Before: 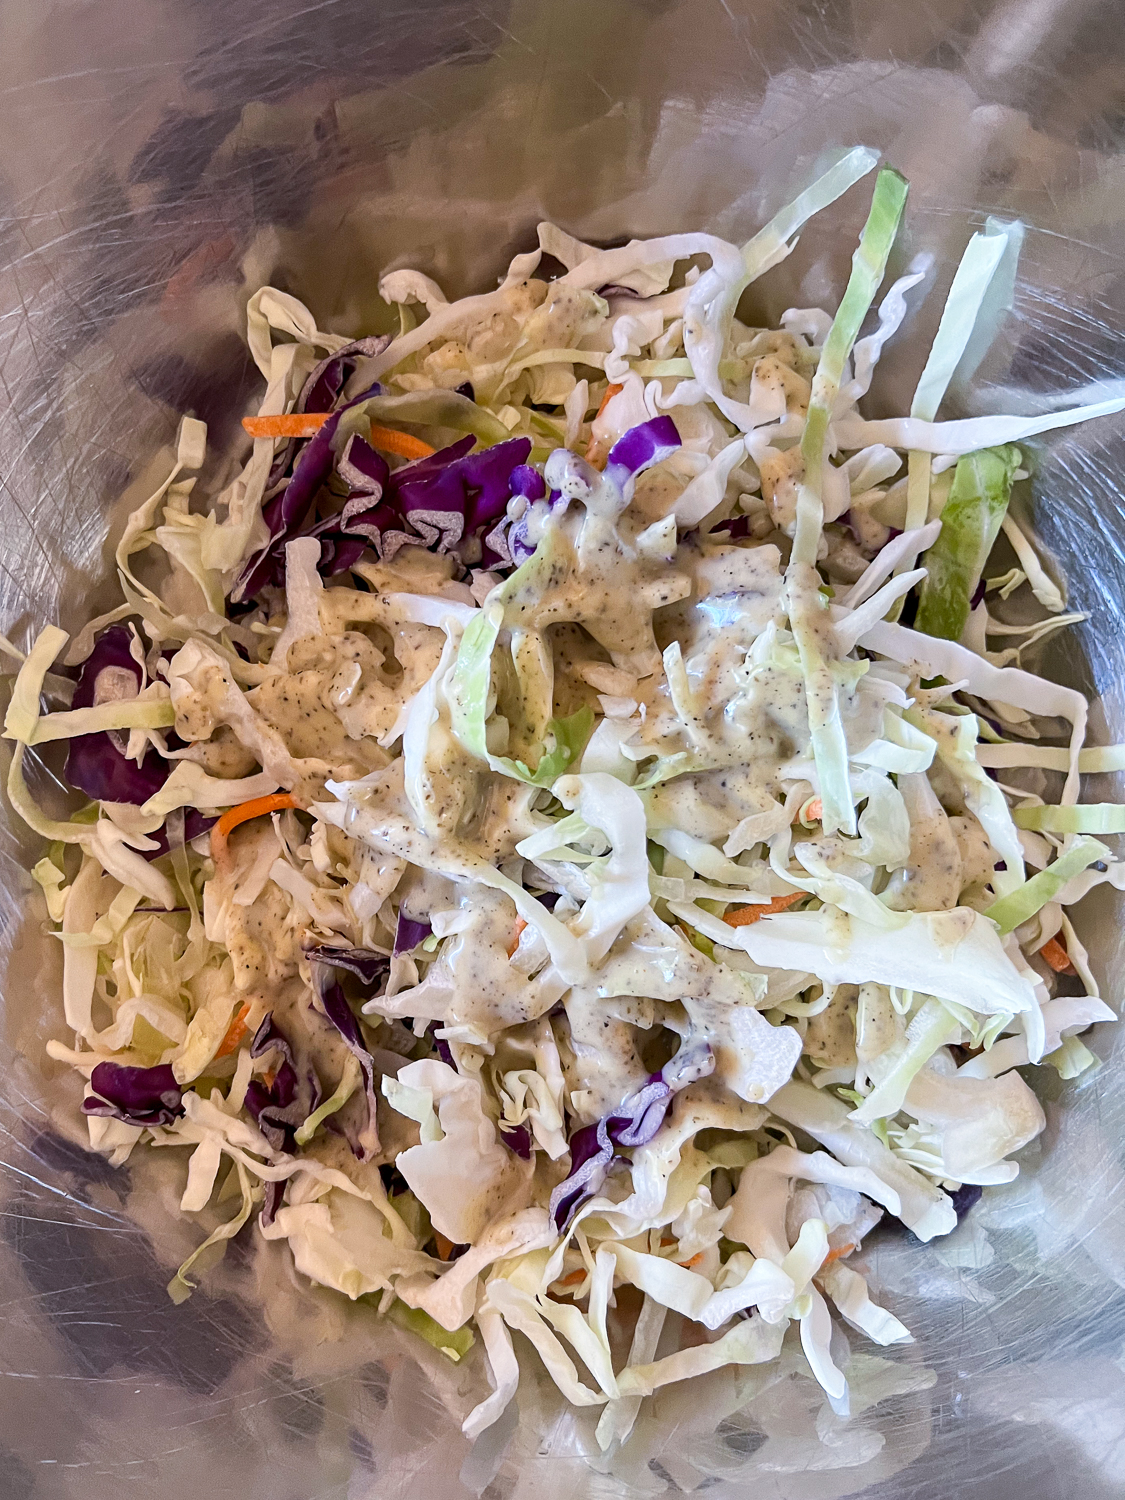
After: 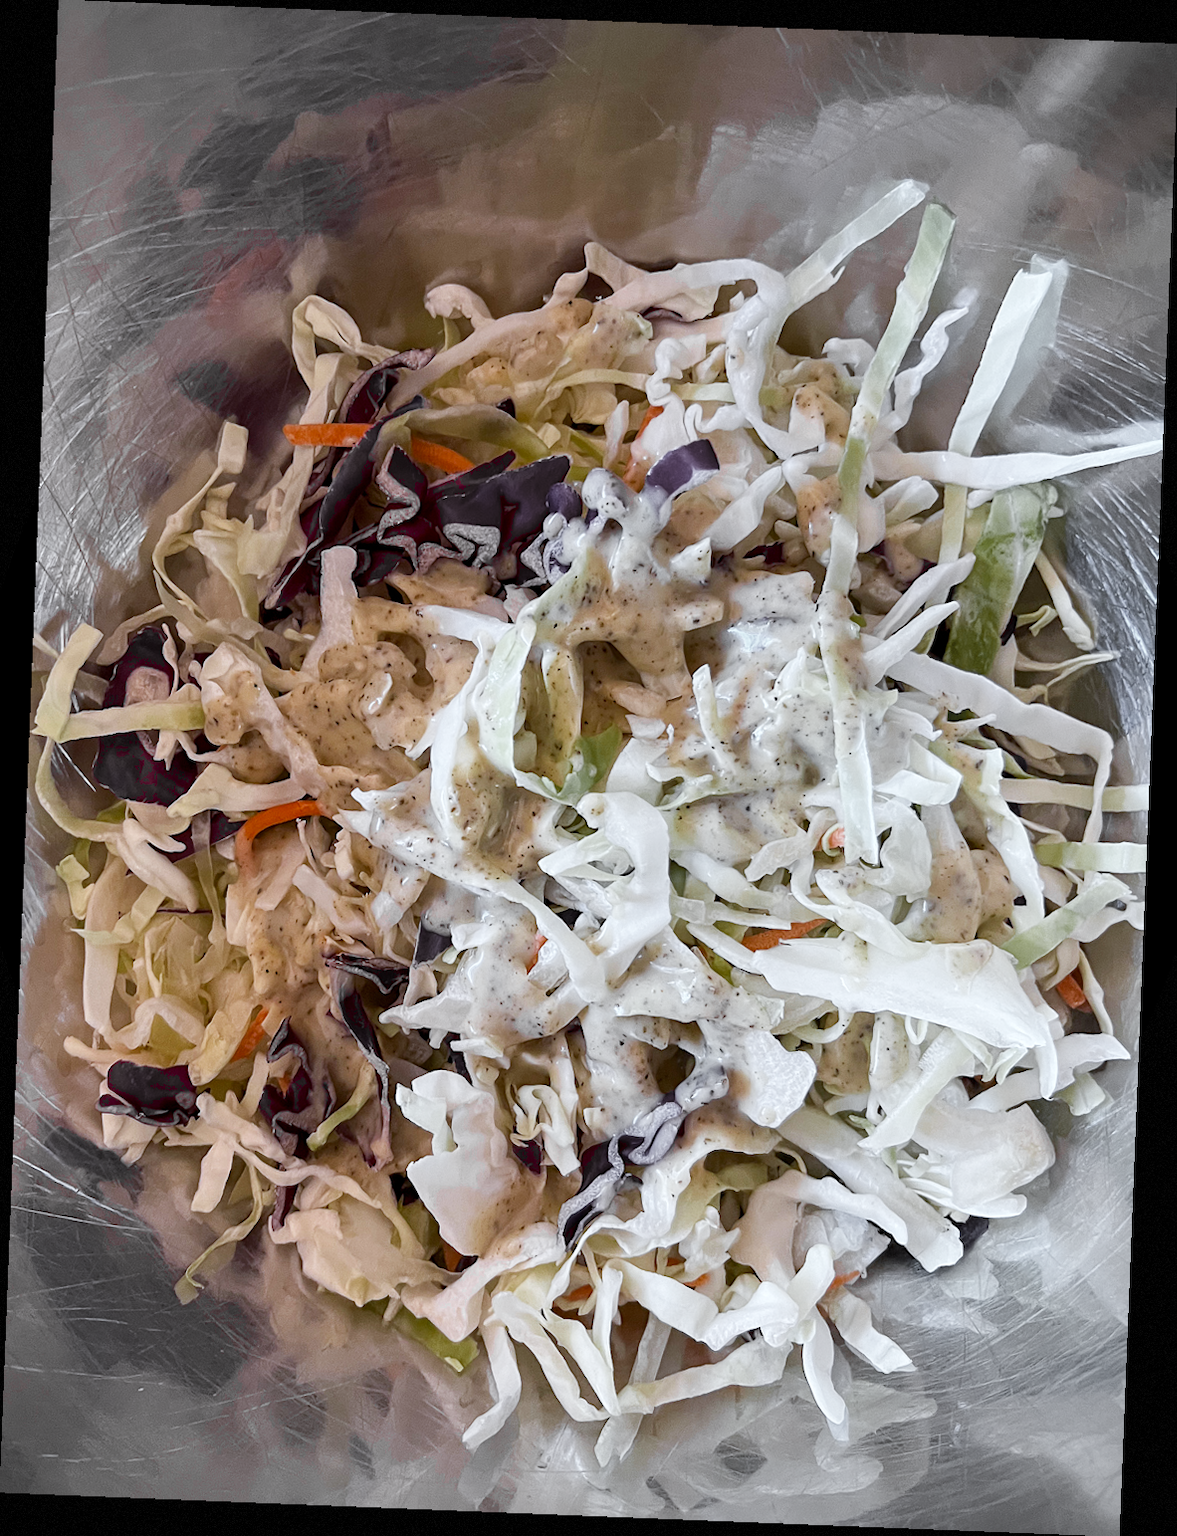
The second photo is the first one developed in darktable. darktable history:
rotate and perspective: rotation 2.27°, automatic cropping off
vignetting: dithering 8-bit output, unbound false
color correction: highlights a* -4.18, highlights b* -10.81
color zones: curves: ch0 [(0.004, 0.388) (0.125, 0.392) (0.25, 0.404) (0.375, 0.5) (0.5, 0.5) (0.625, 0.5) (0.75, 0.5) (0.875, 0.5)]; ch1 [(0, 0.5) (0.125, 0.5) (0.25, 0.5) (0.375, 0.124) (0.524, 0.124) (0.645, 0.128) (0.789, 0.132) (0.914, 0.096) (0.998, 0.068)]
